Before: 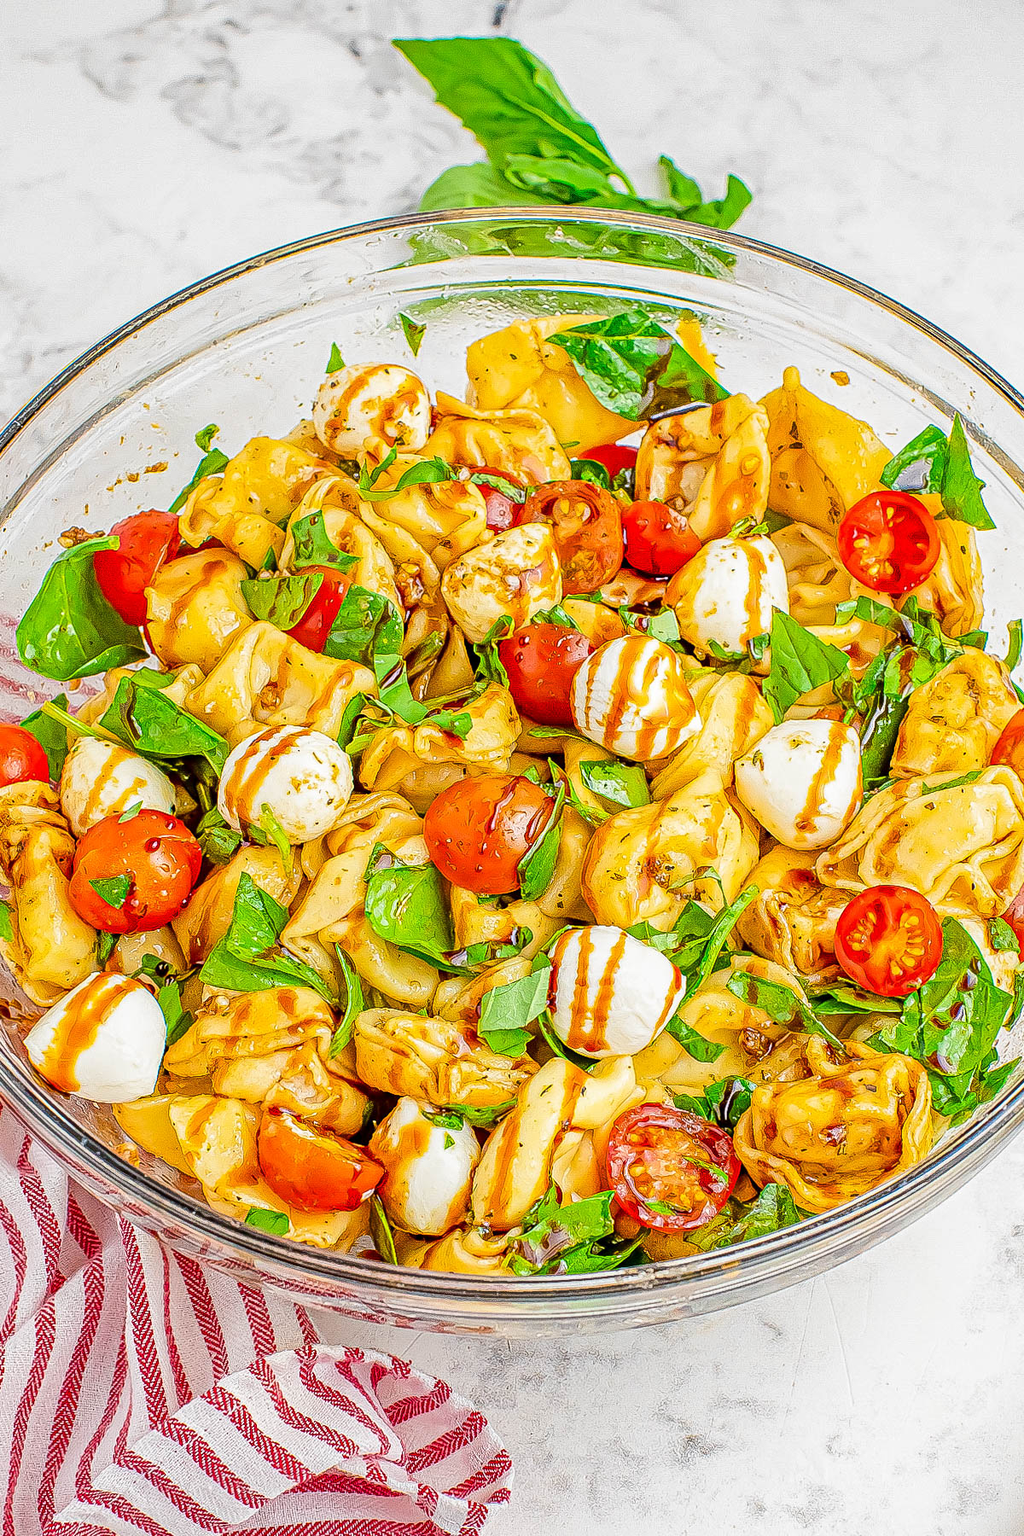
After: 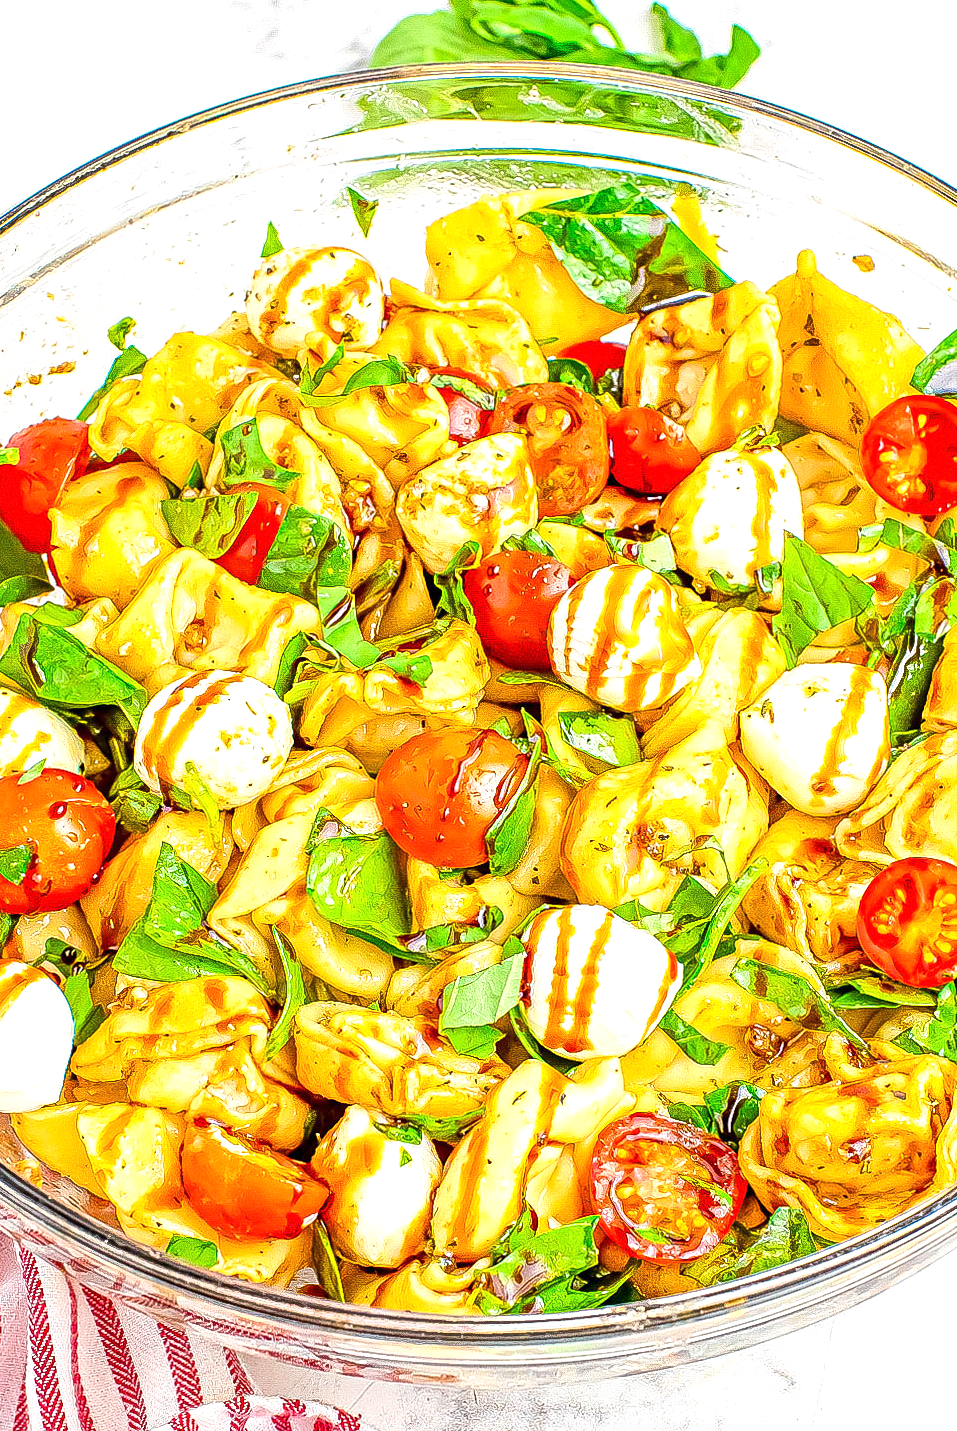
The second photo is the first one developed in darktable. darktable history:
exposure: exposure 0.643 EV, compensate highlight preservation false
crop and rotate: left 10.152%, top 10.043%, right 10.067%, bottom 10.427%
contrast equalizer: octaves 7, y [[0.5 ×6], [0.5 ×6], [0.5, 0.5, 0.501, 0.545, 0.707, 0.863], [0 ×6], [0 ×6]]
